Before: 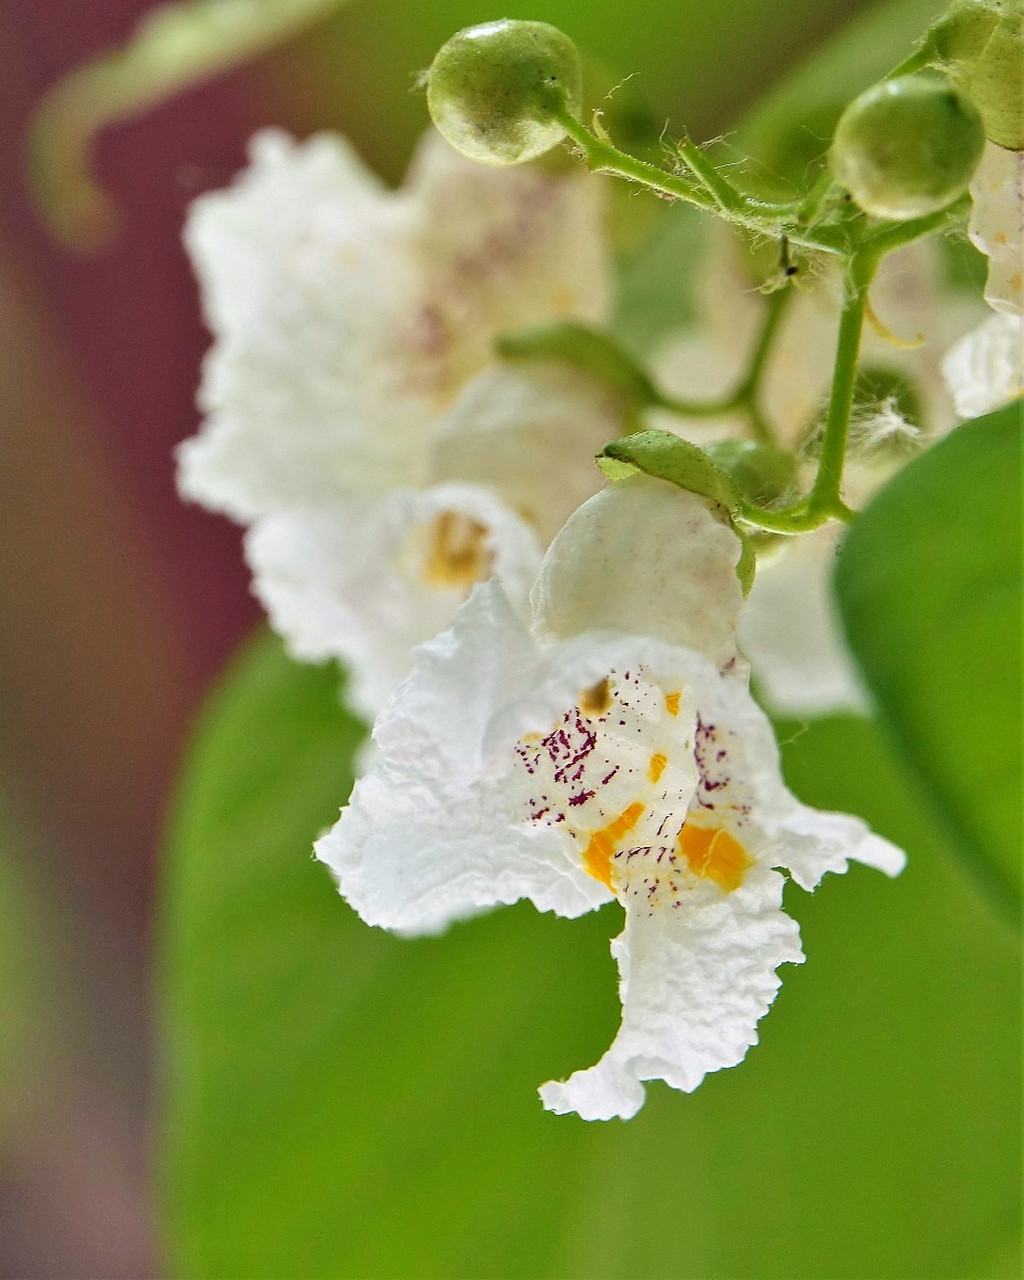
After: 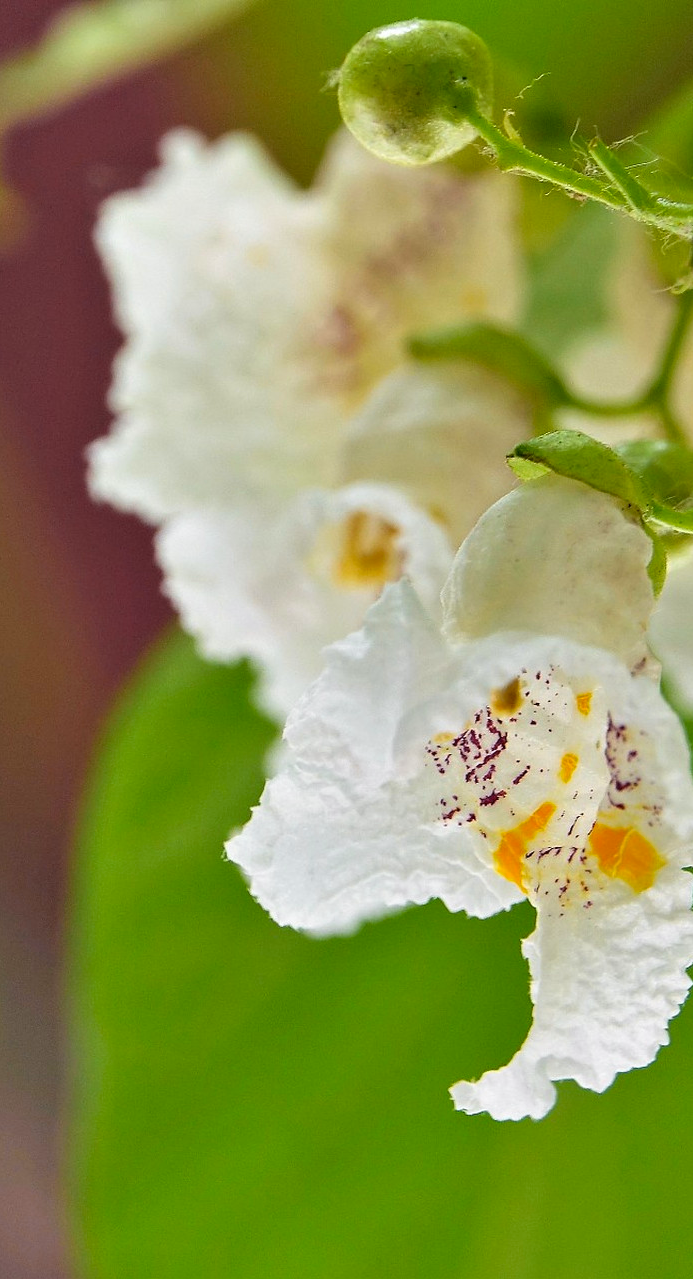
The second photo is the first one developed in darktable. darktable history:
crop and rotate: left 8.758%, right 23.548%
color zones: curves: ch1 [(0.25, 0.61) (0.75, 0.248)]
